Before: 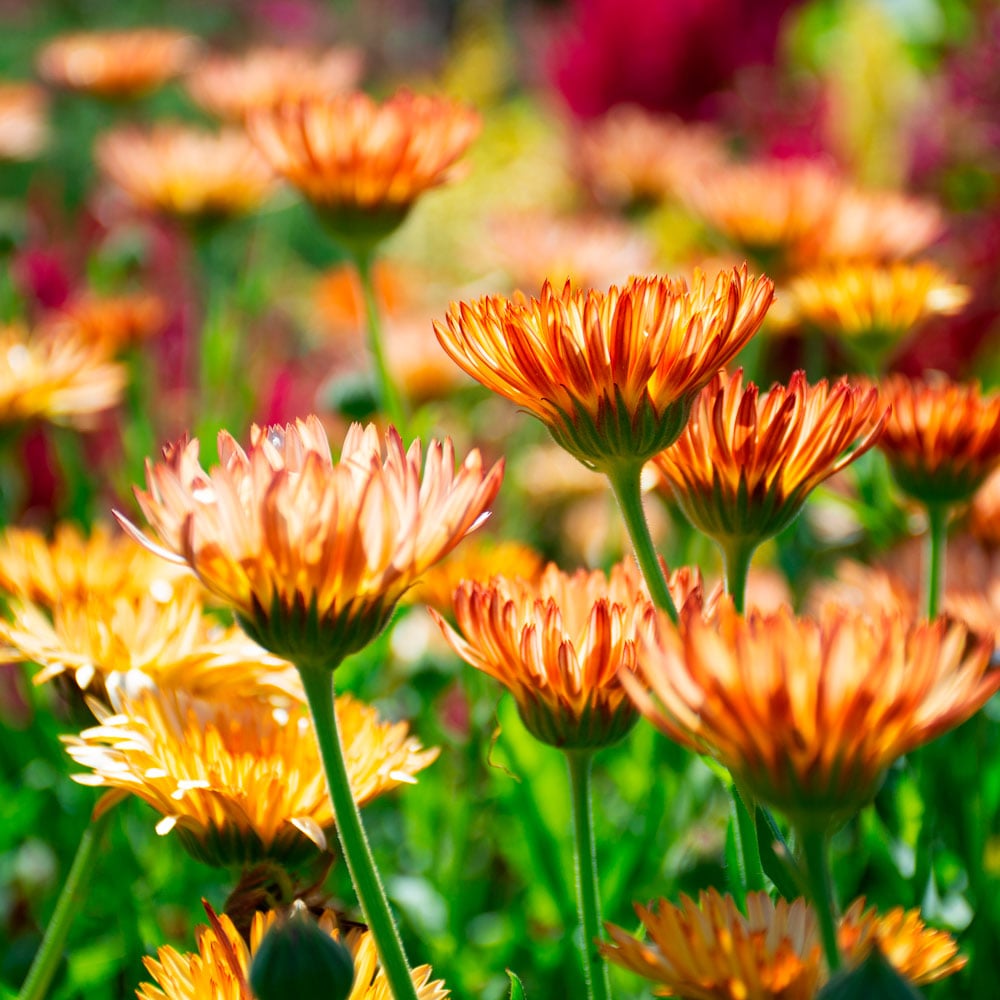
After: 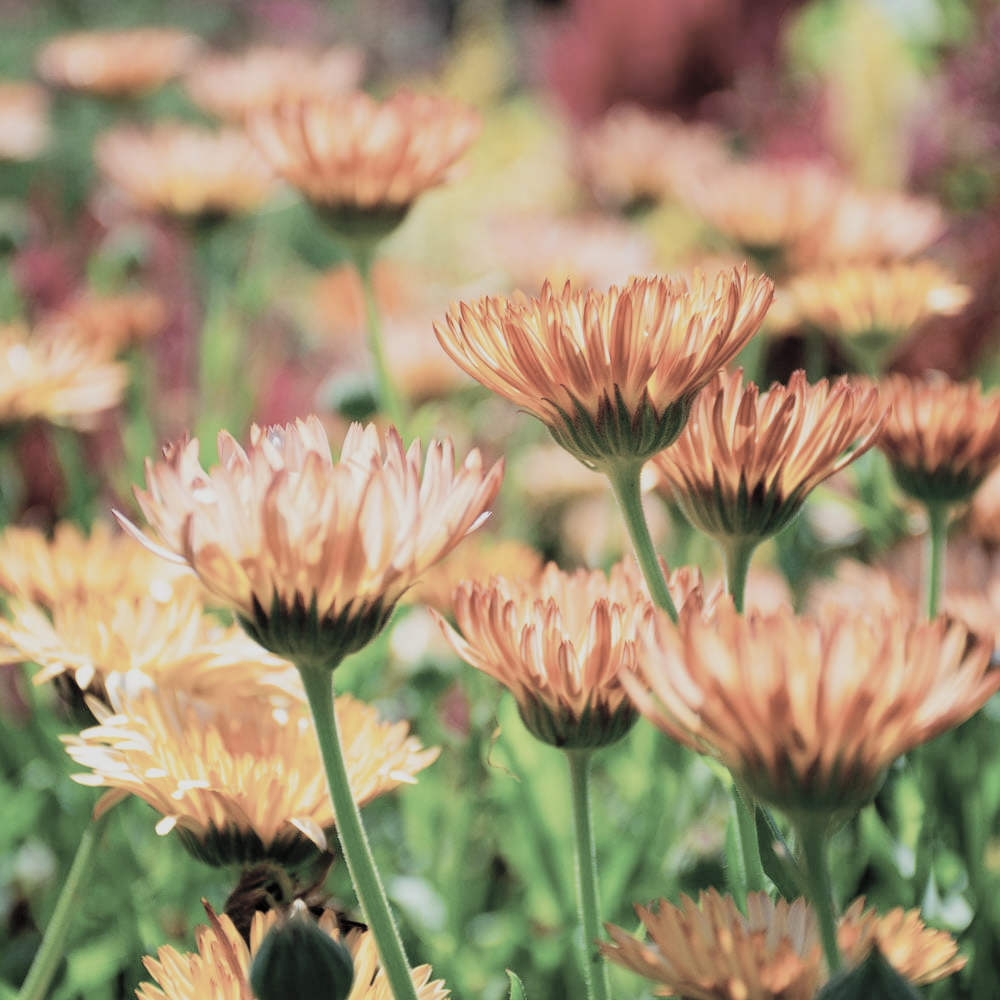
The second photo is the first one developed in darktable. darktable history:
contrast brightness saturation: brightness 0.186, saturation -0.514
filmic rgb: black relative exposure -7.65 EV, white relative exposure 4.56 EV, hardness 3.61, contrast 1.061
